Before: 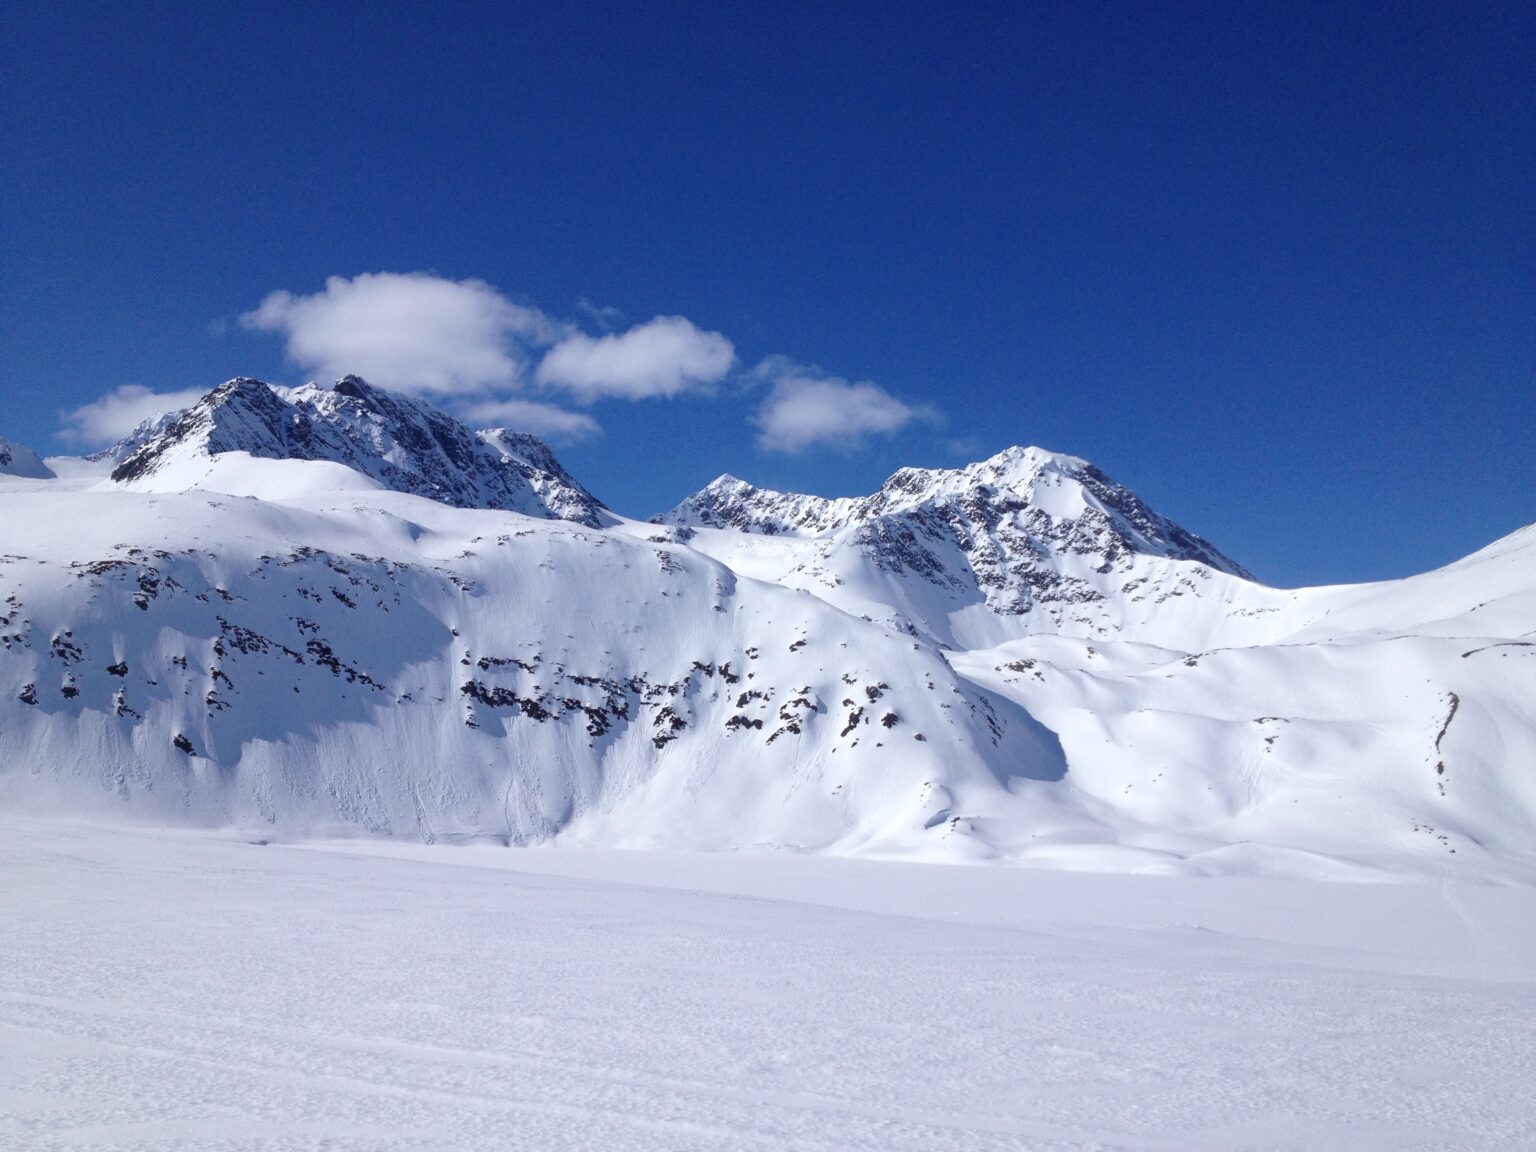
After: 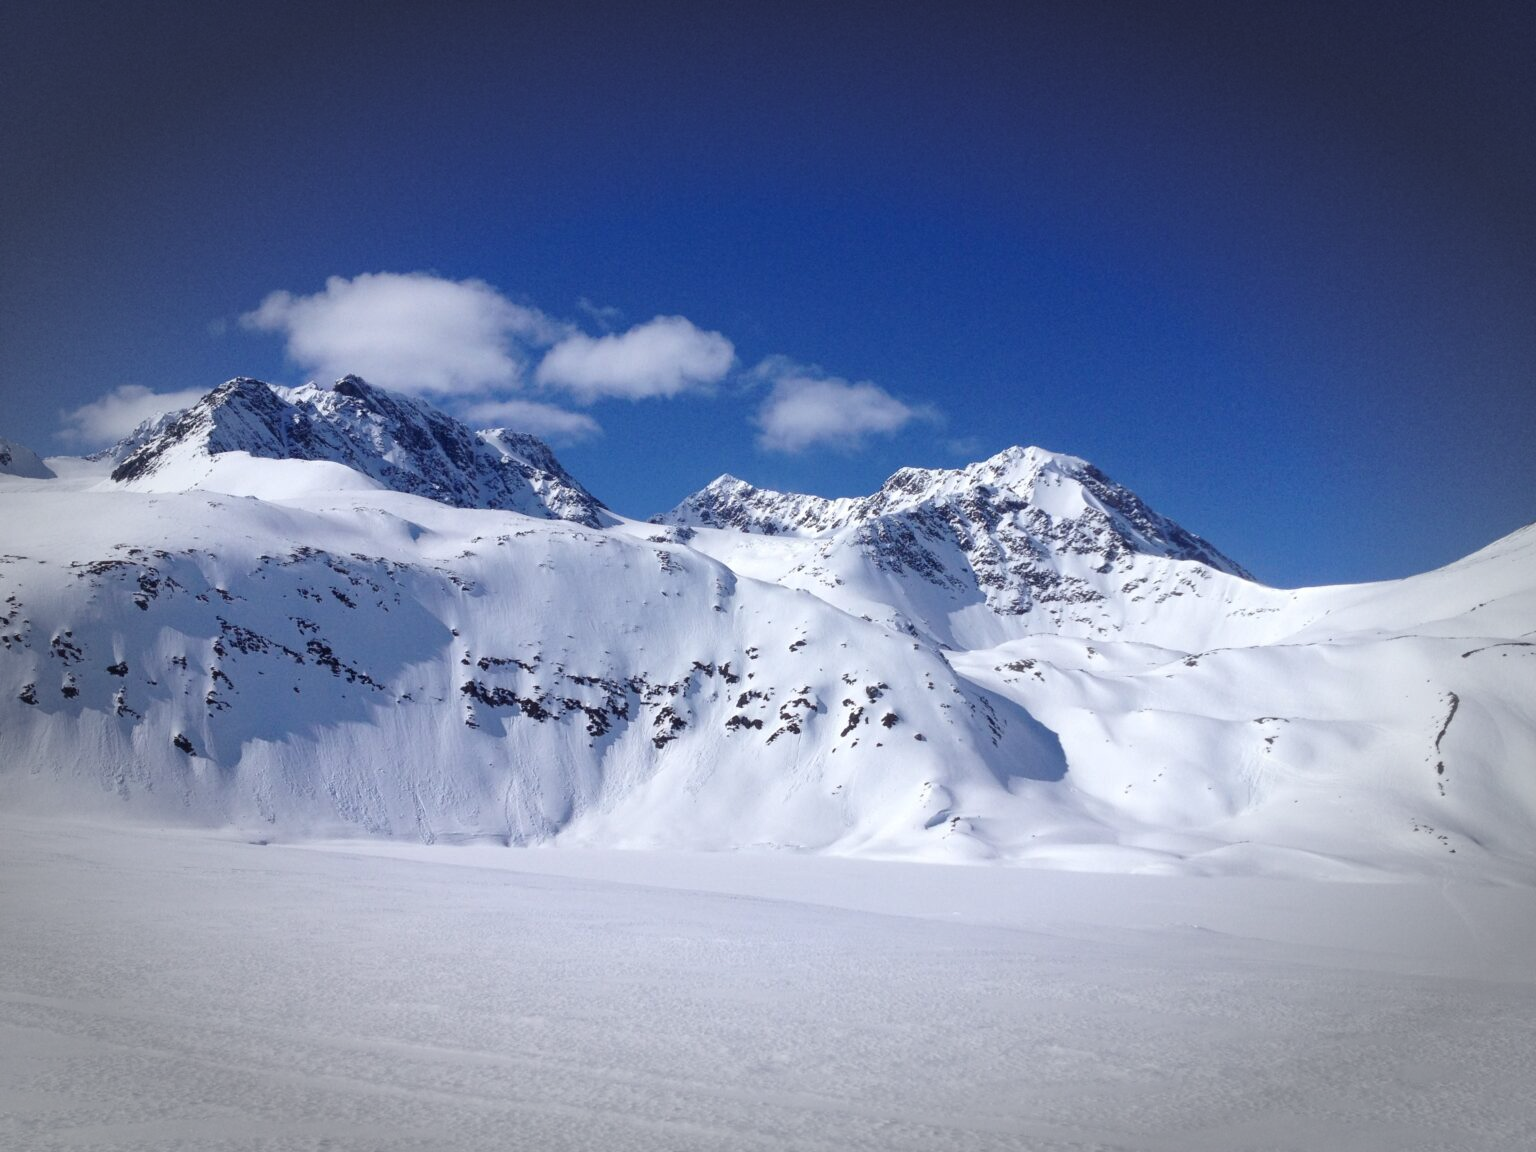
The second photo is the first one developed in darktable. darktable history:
vignetting: fall-off start 71.17%, width/height ratio 1.334
